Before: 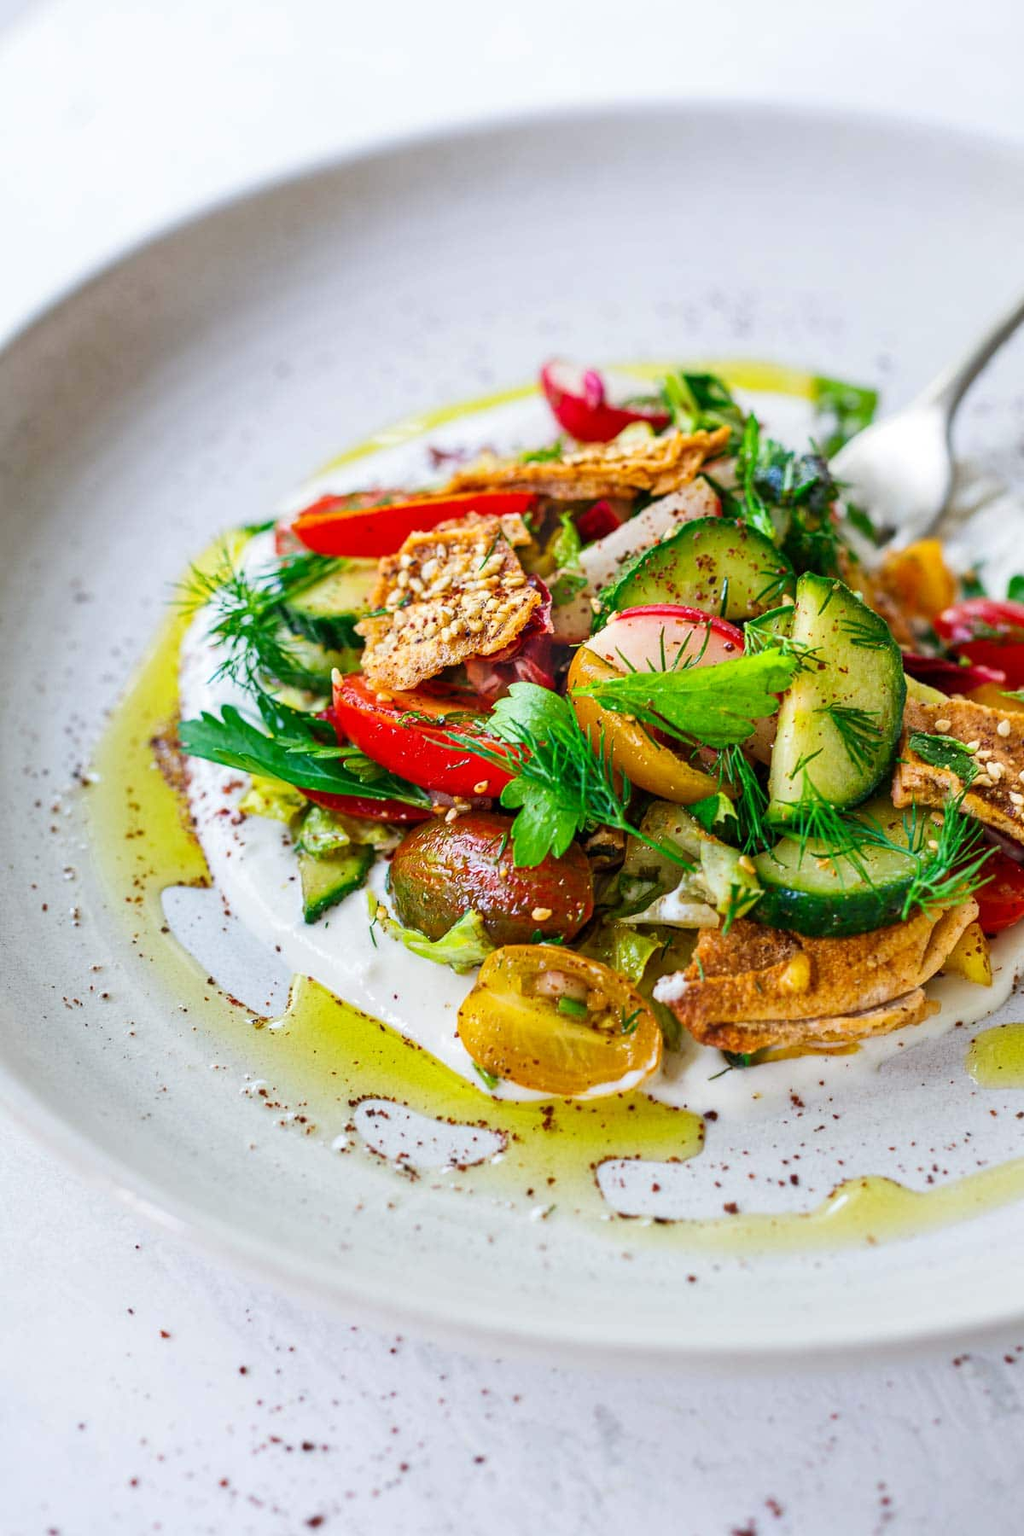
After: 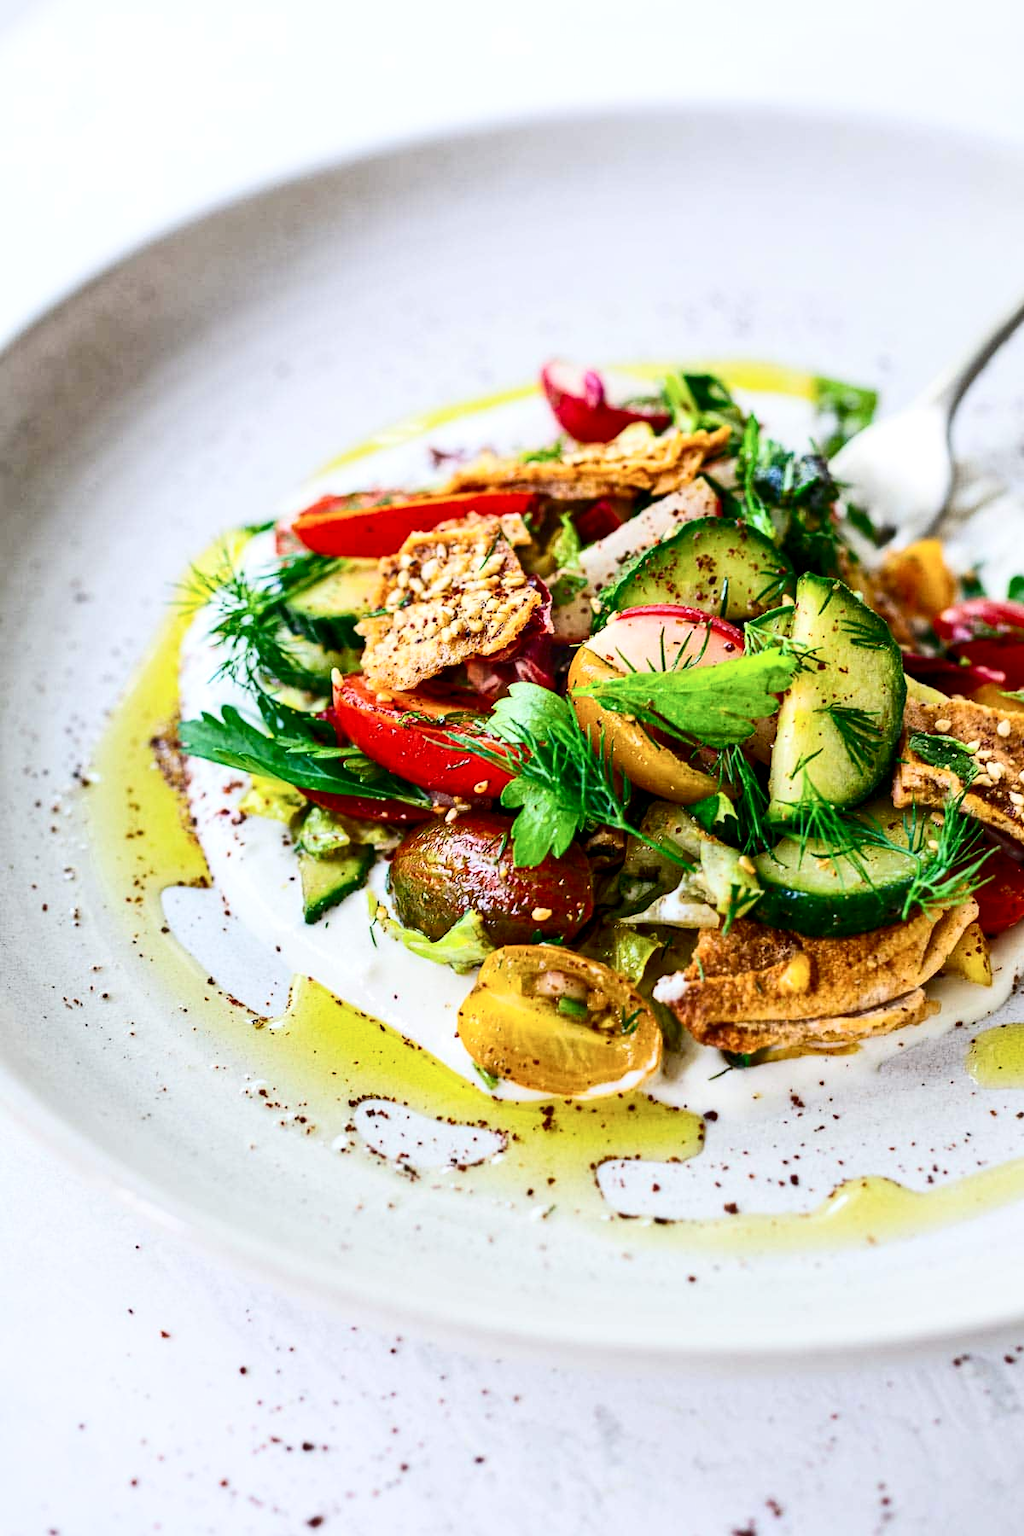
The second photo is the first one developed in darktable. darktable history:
local contrast: highlights 101%, shadows 102%, detail 120%, midtone range 0.2
contrast brightness saturation: contrast 0.293
